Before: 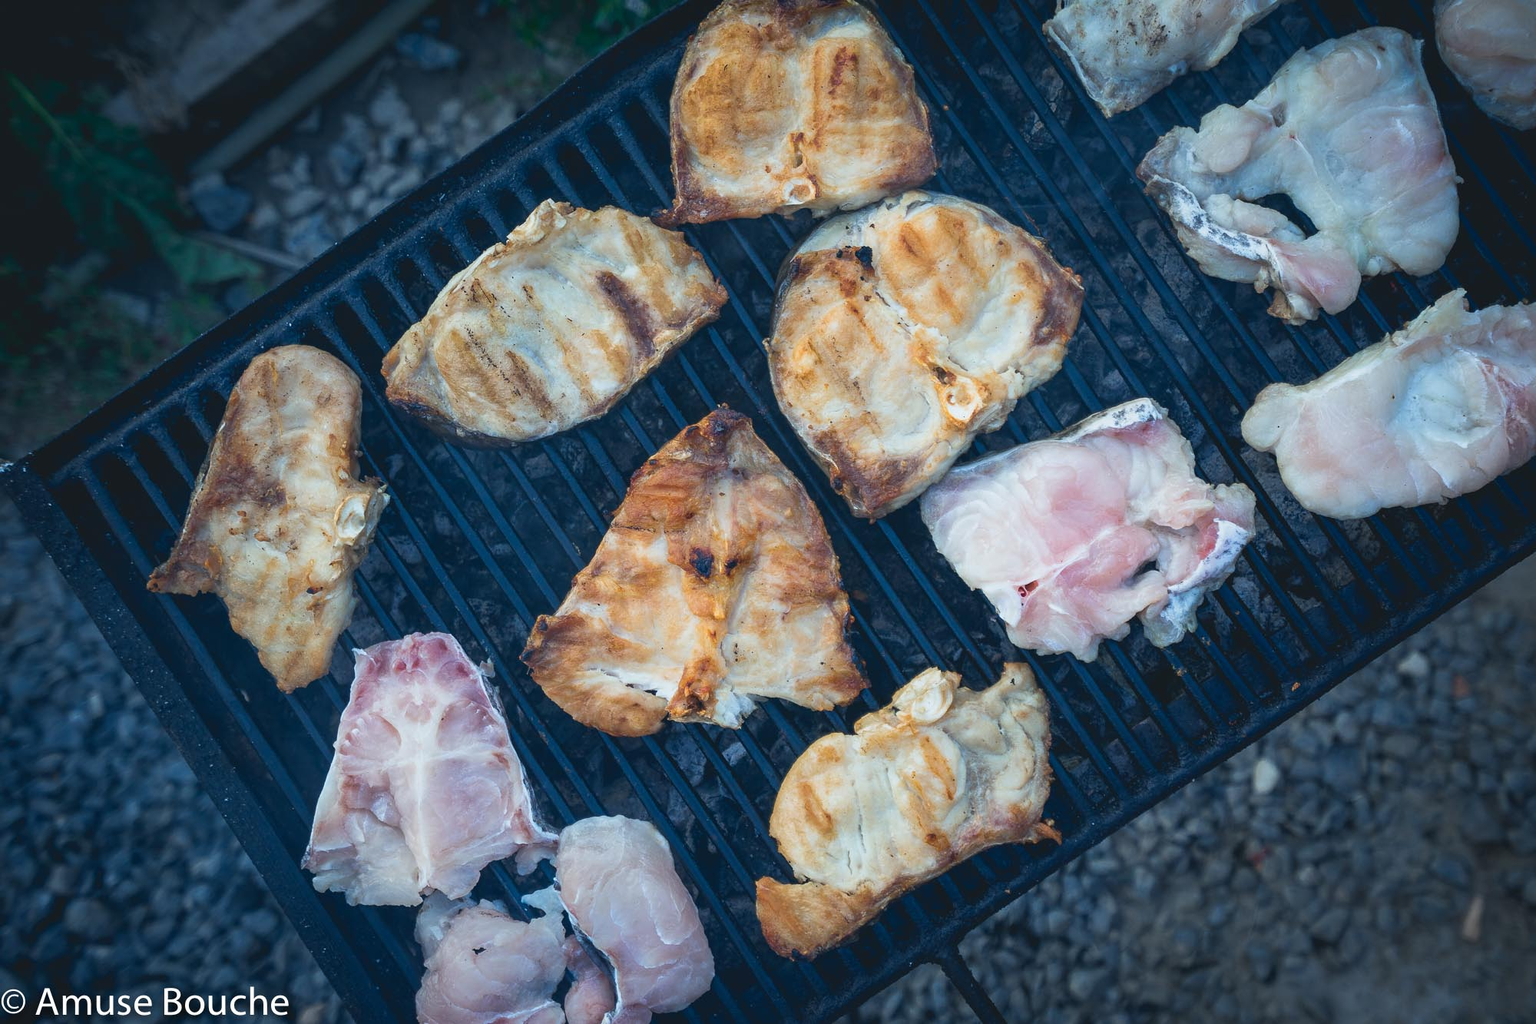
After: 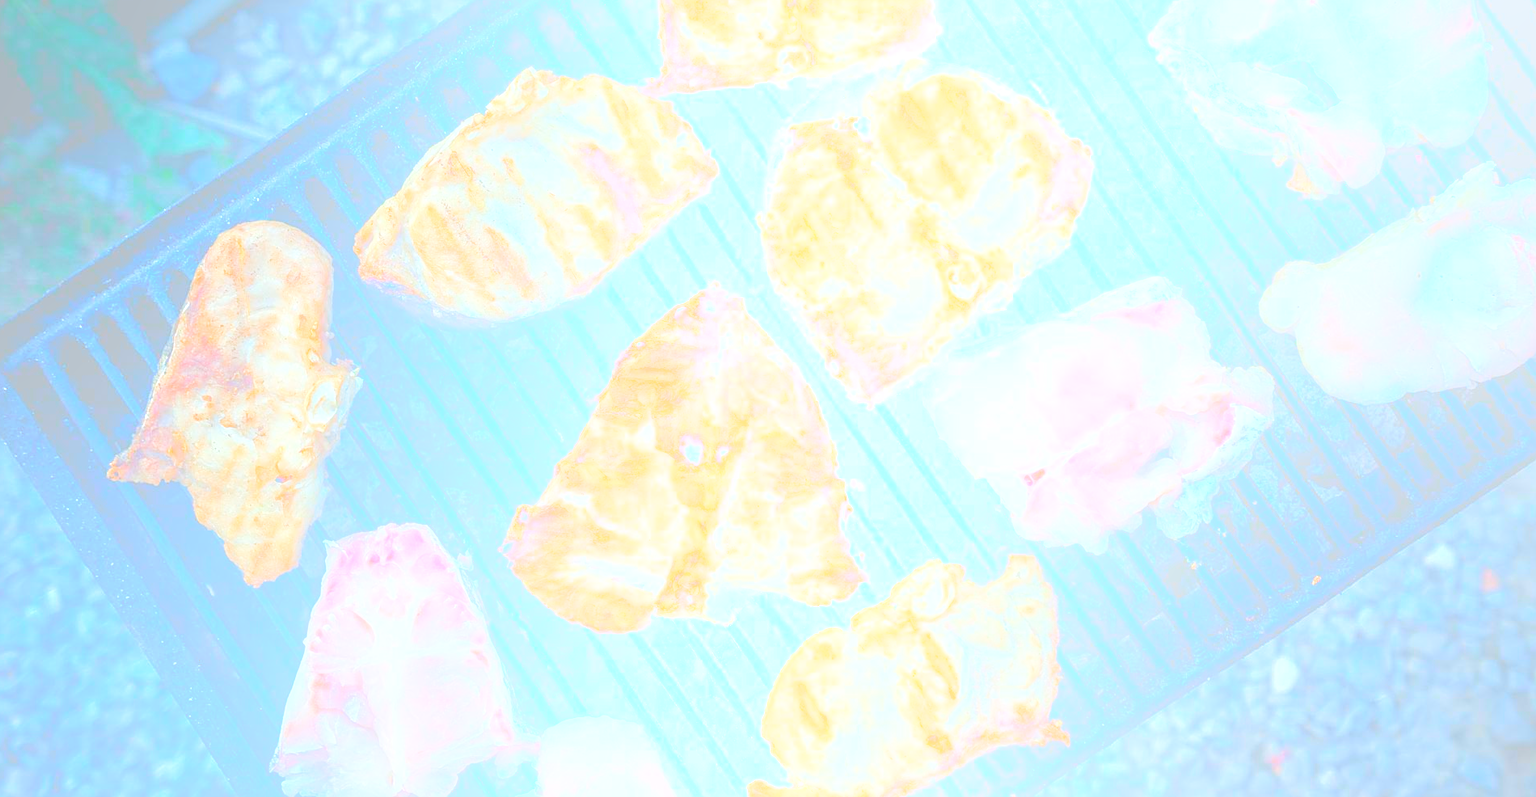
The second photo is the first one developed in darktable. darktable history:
crop and rotate: left 2.991%, top 13.302%, right 1.981%, bottom 12.636%
color balance rgb: perceptual saturation grading › highlights -29.58%, perceptual saturation grading › mid-tones 29.47%, perceptual saturation grading › shadows 59.73%, perceptual brilliance grading › global brilliance -17.79%, perceptual brilliance grading › highlights 28.73%, global vibrance 15.44%
white balance: emerald 1
tone equalizer: -7 EV 0.15 EV, -6 EV 0.6 EV, -5 EV 1.15 EV, -4 EV 1.33 EV, -3 EV 1.15 EV, -2 EV 0.6 EV, -1 EV 0.15 EV, mask exposure compensation -0.5 EV
color correction: highlights a* -0.182, highlights b* -0.124
bloom: size 85%, threshold 5%, strength 85%
local contrast: on, module defaults
sharpen: on, module defaults
